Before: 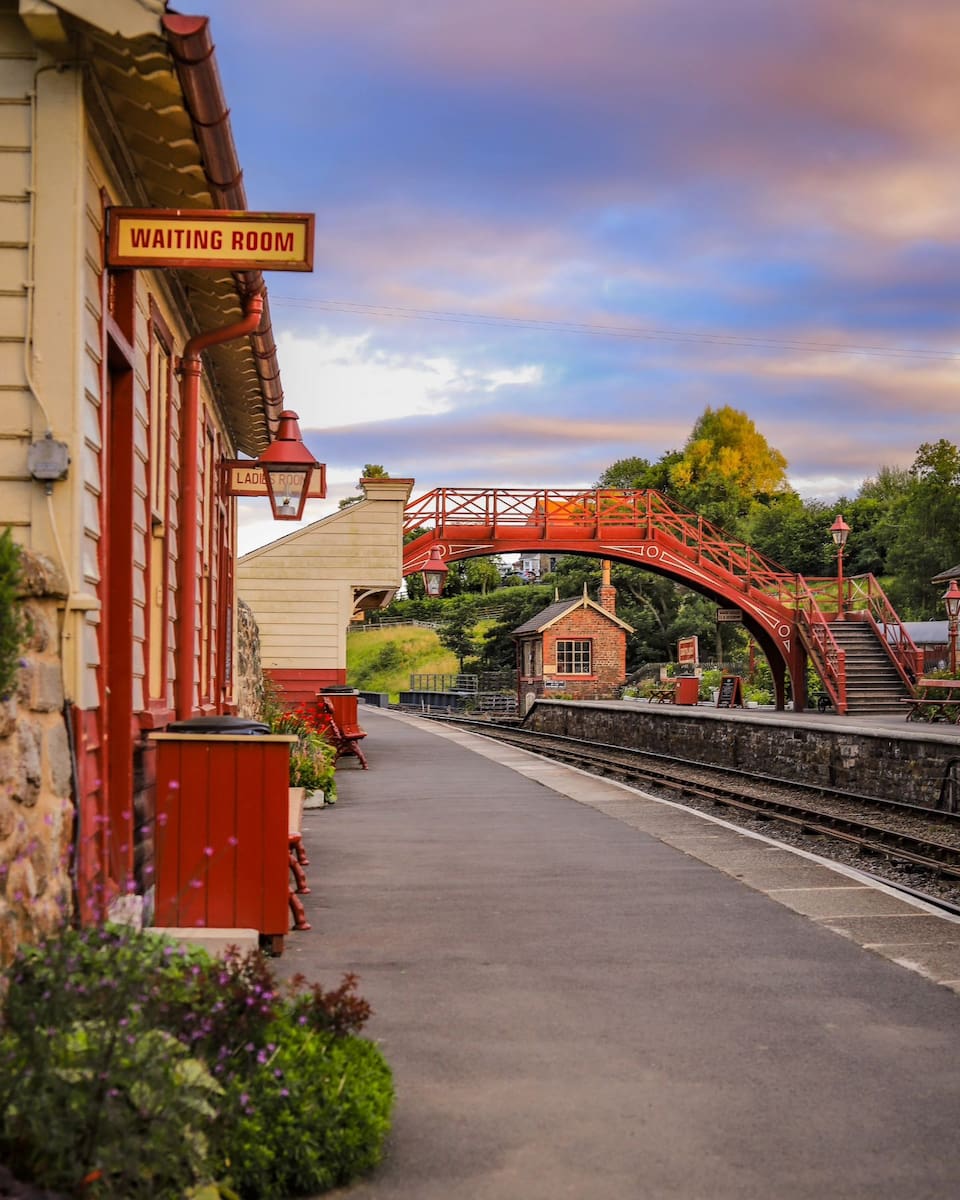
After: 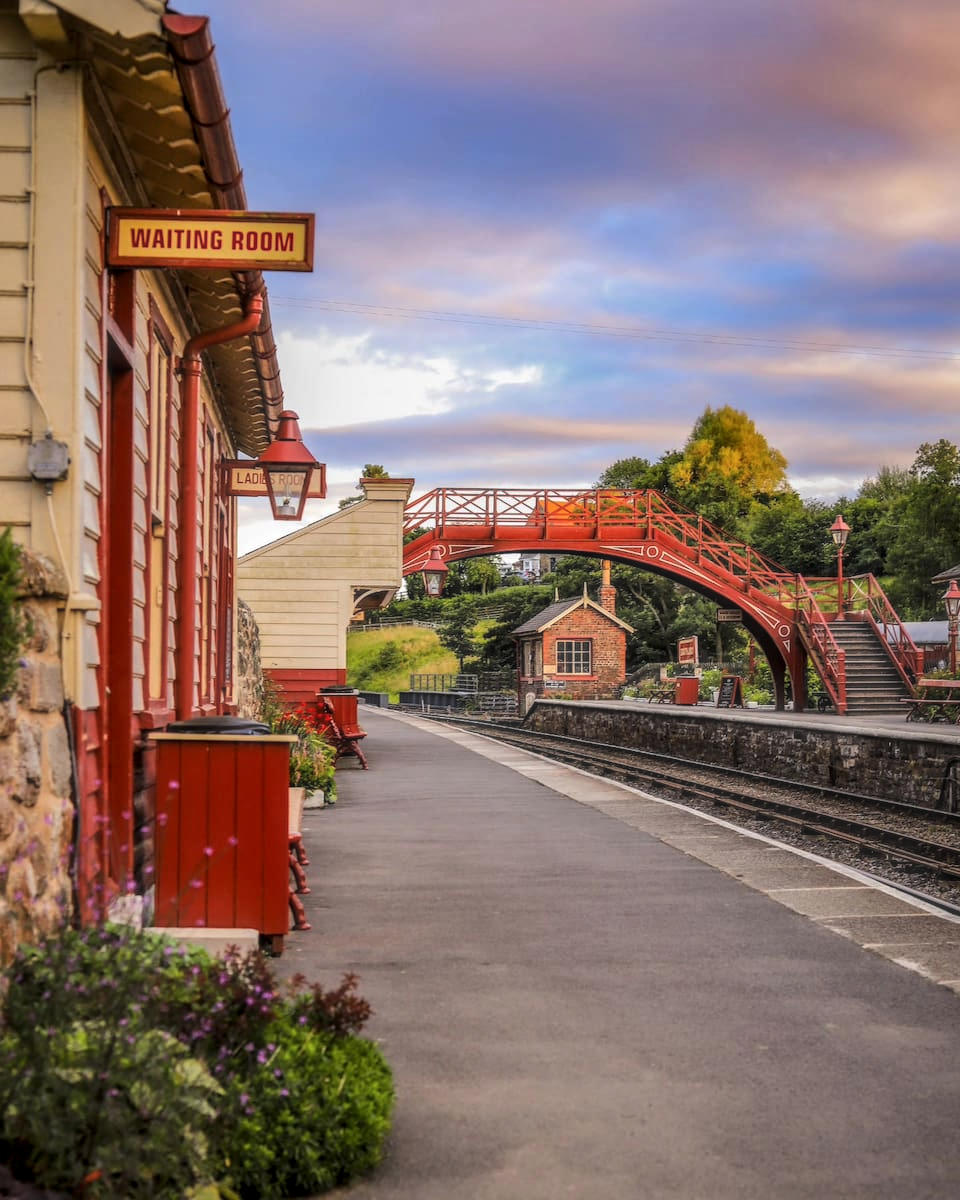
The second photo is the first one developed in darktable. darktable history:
base curve: preserve colors none
local contrast: on, module defaults
haze removal: strength -0.103, compatibility mode true, adaptive false
